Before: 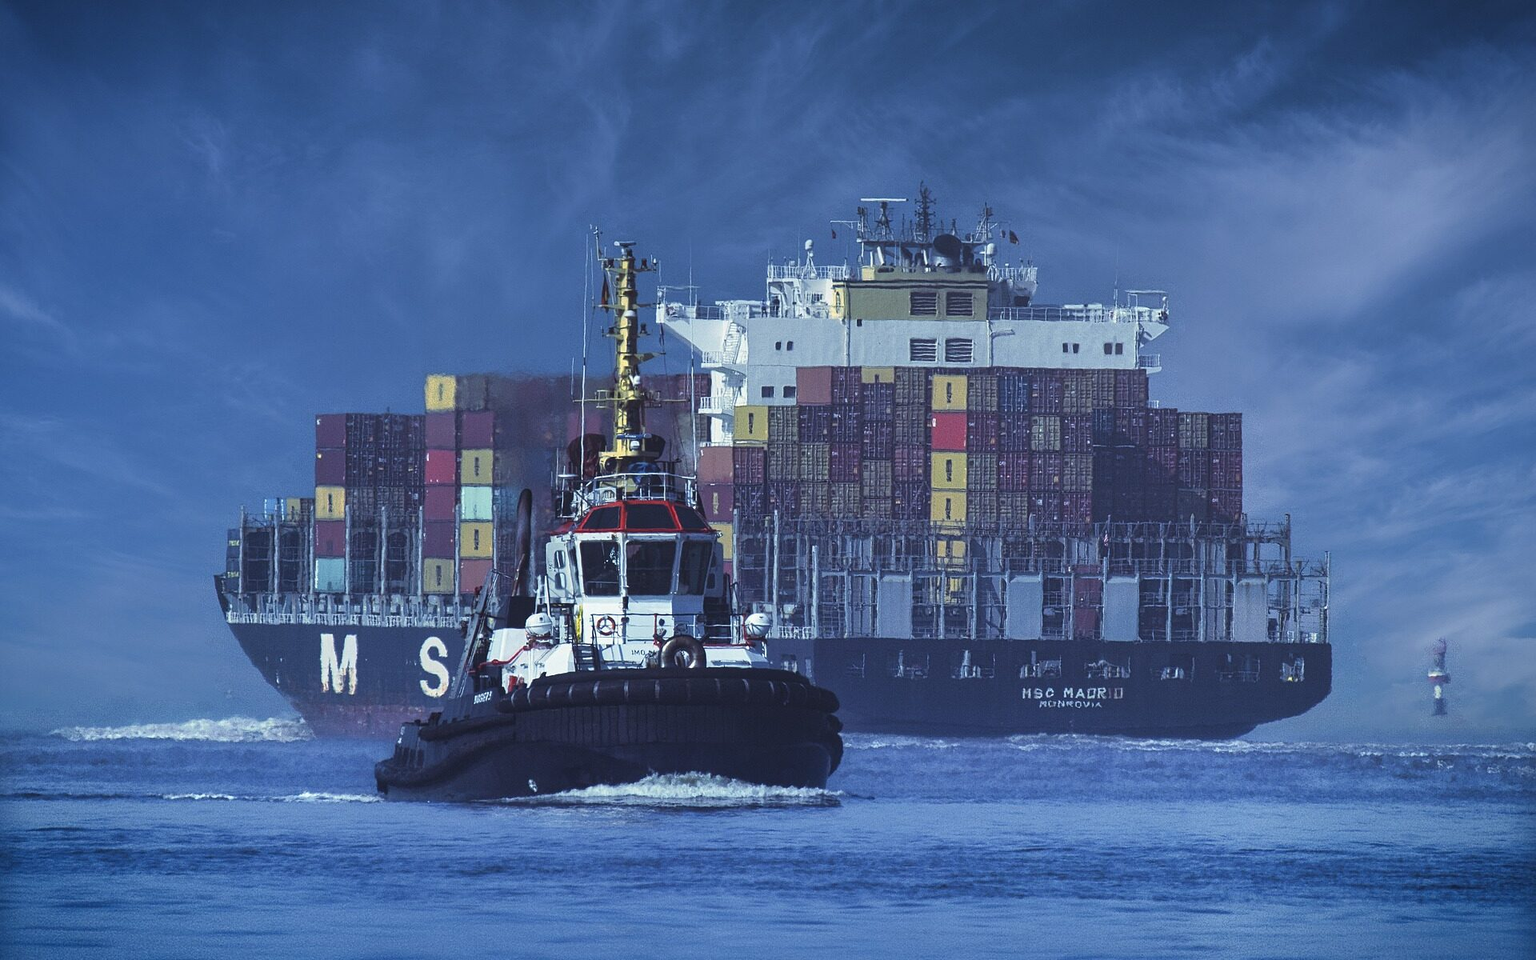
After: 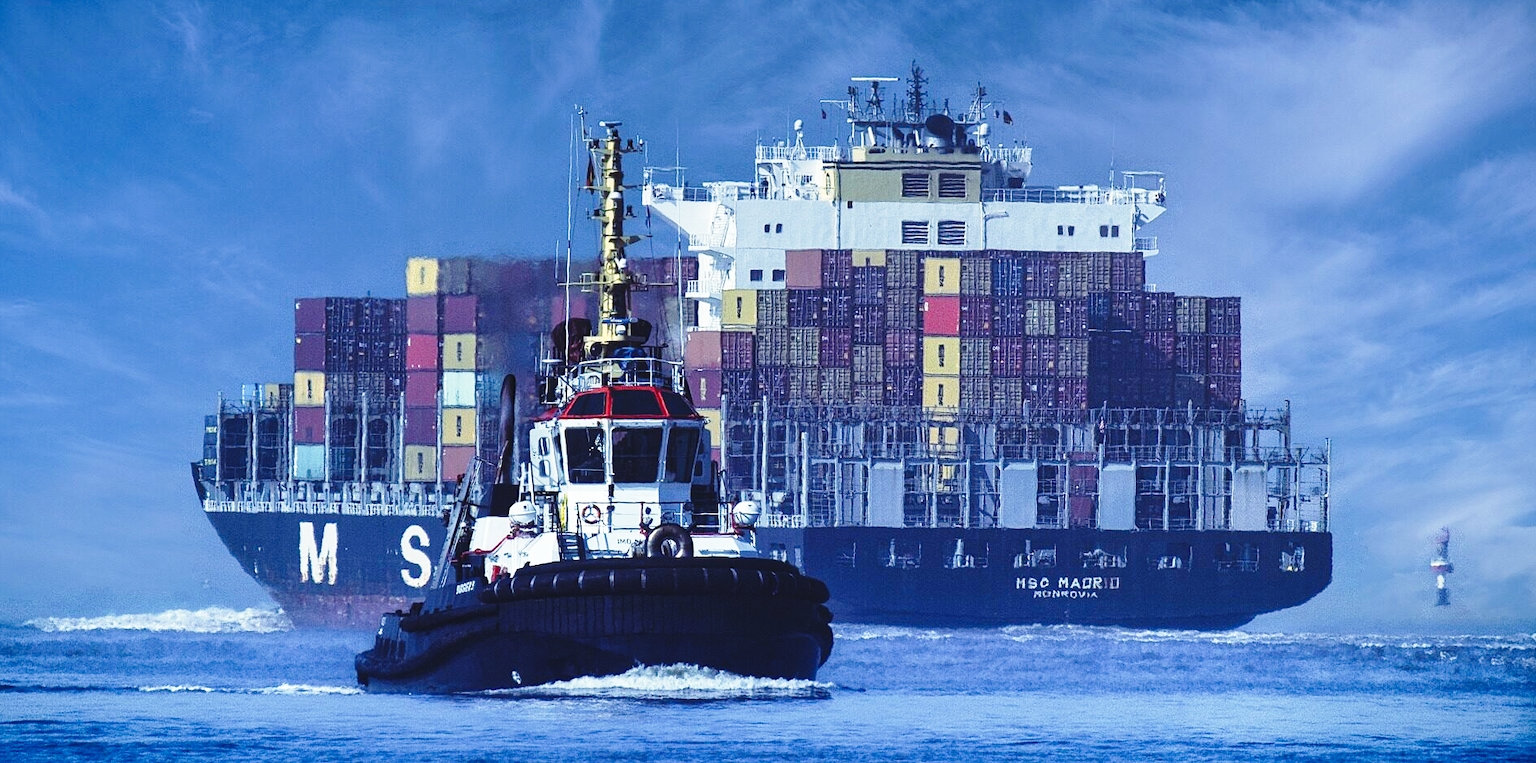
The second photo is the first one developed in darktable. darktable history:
crop and rotate: left 1.814%, top 12.818%, right 0.25%, bottom 9.225%
base curve: curves: ch0 [(0, 0) (0.04, 0.03) (0.133, 0.232) (0.448, 0.748) (0.843, 0.968) (1, 1)], preserve colors none
